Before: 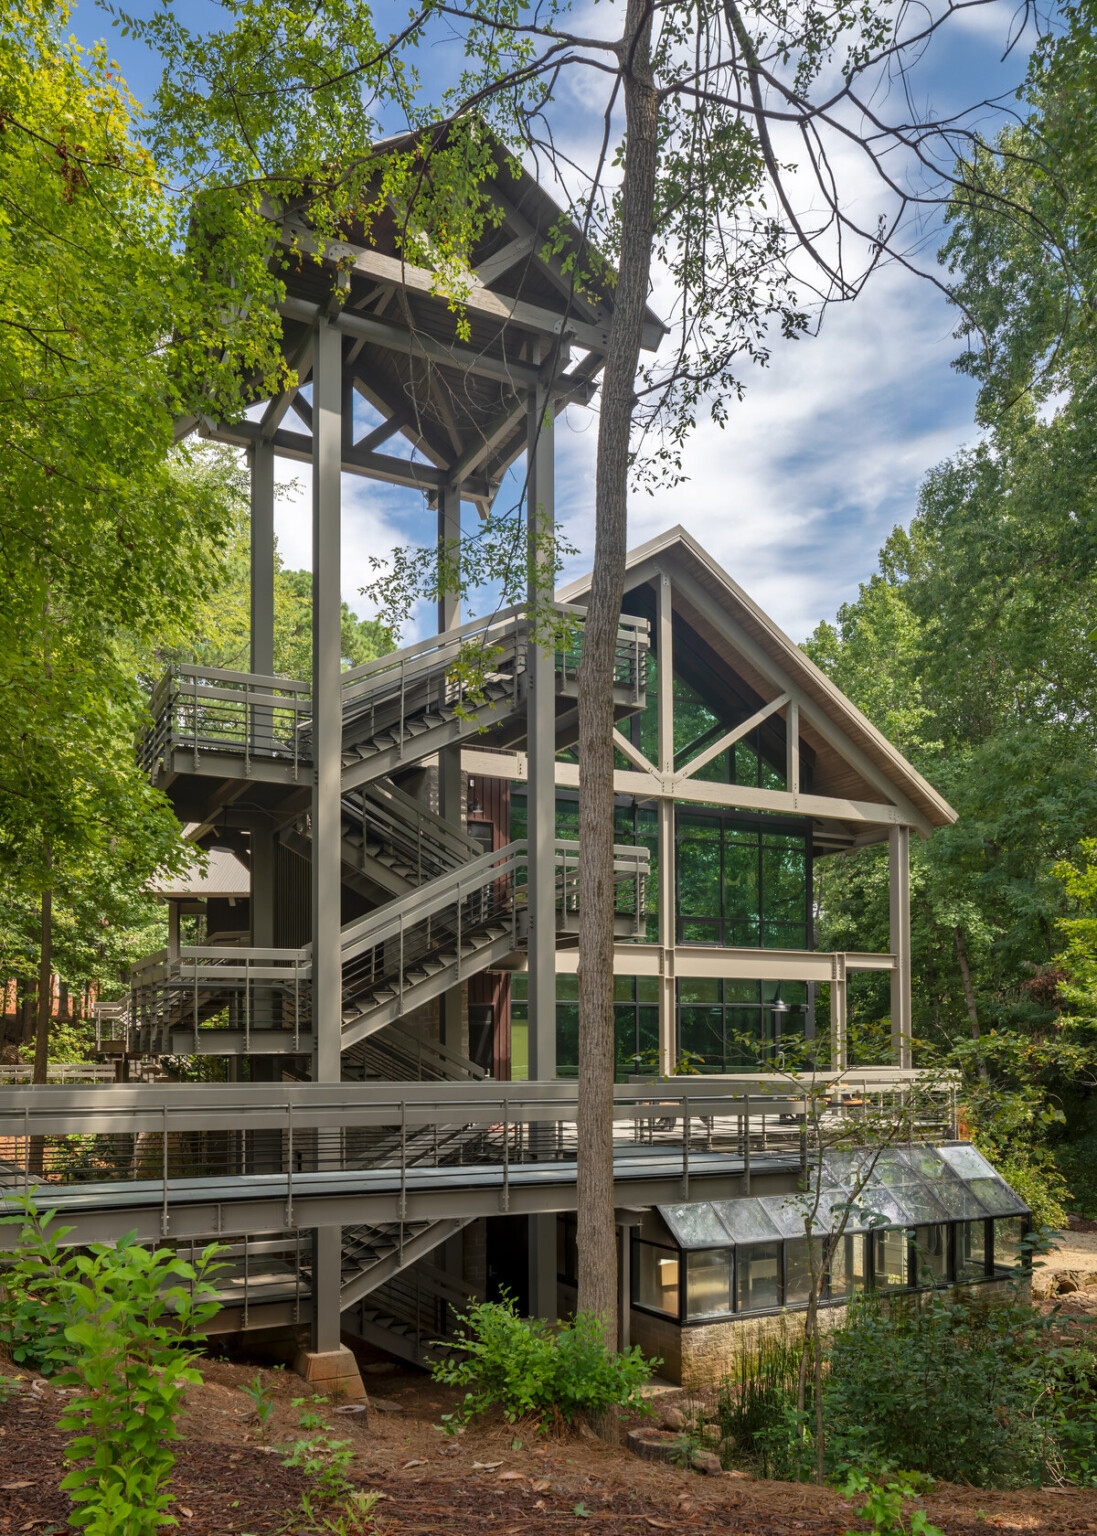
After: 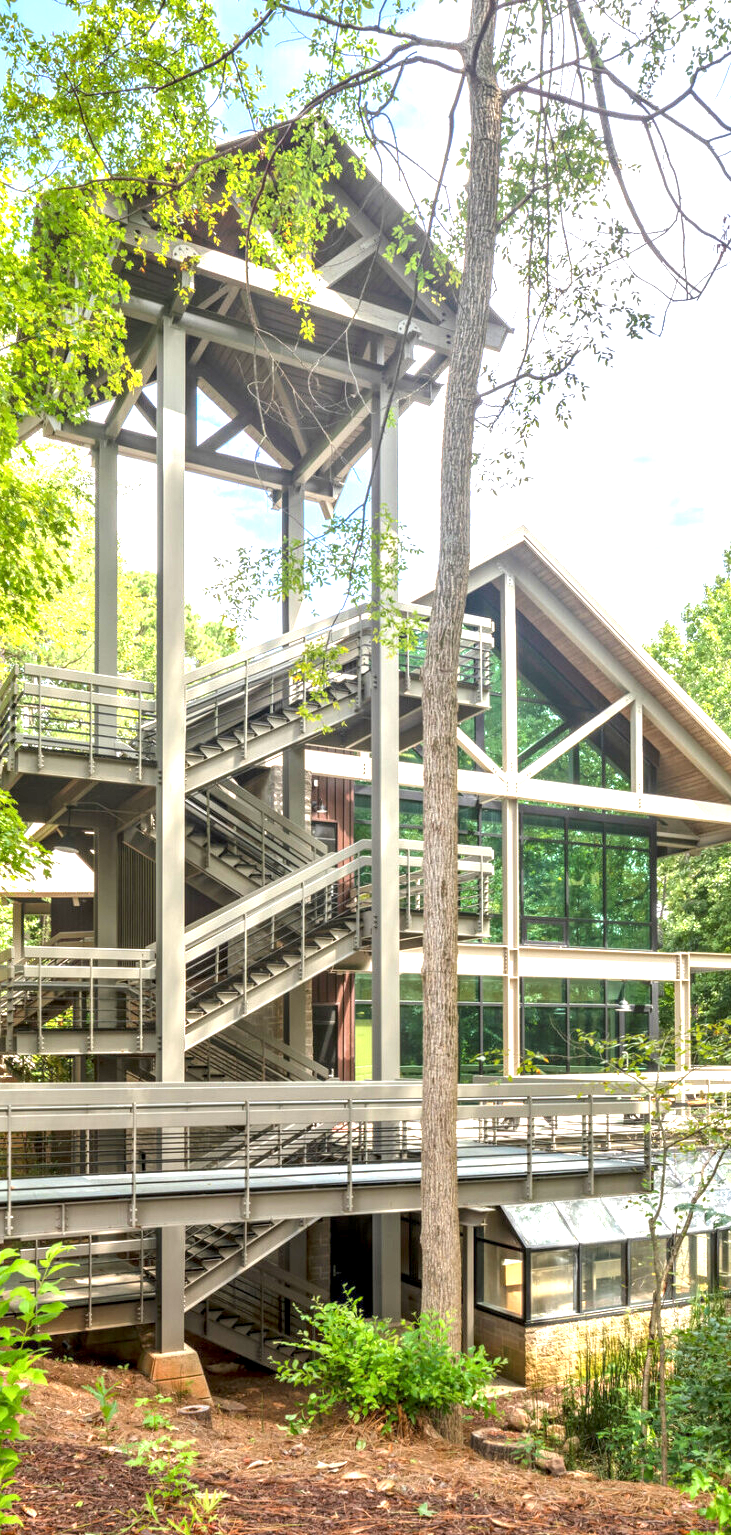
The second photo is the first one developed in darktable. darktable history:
crop and rotate: left 14.292%, right 19.041%
local contrast: on, module defaults
exposure: black level correction 0.001, exposure 1.822 EV, compensate exposure bias true, compensate highlight preservation false
